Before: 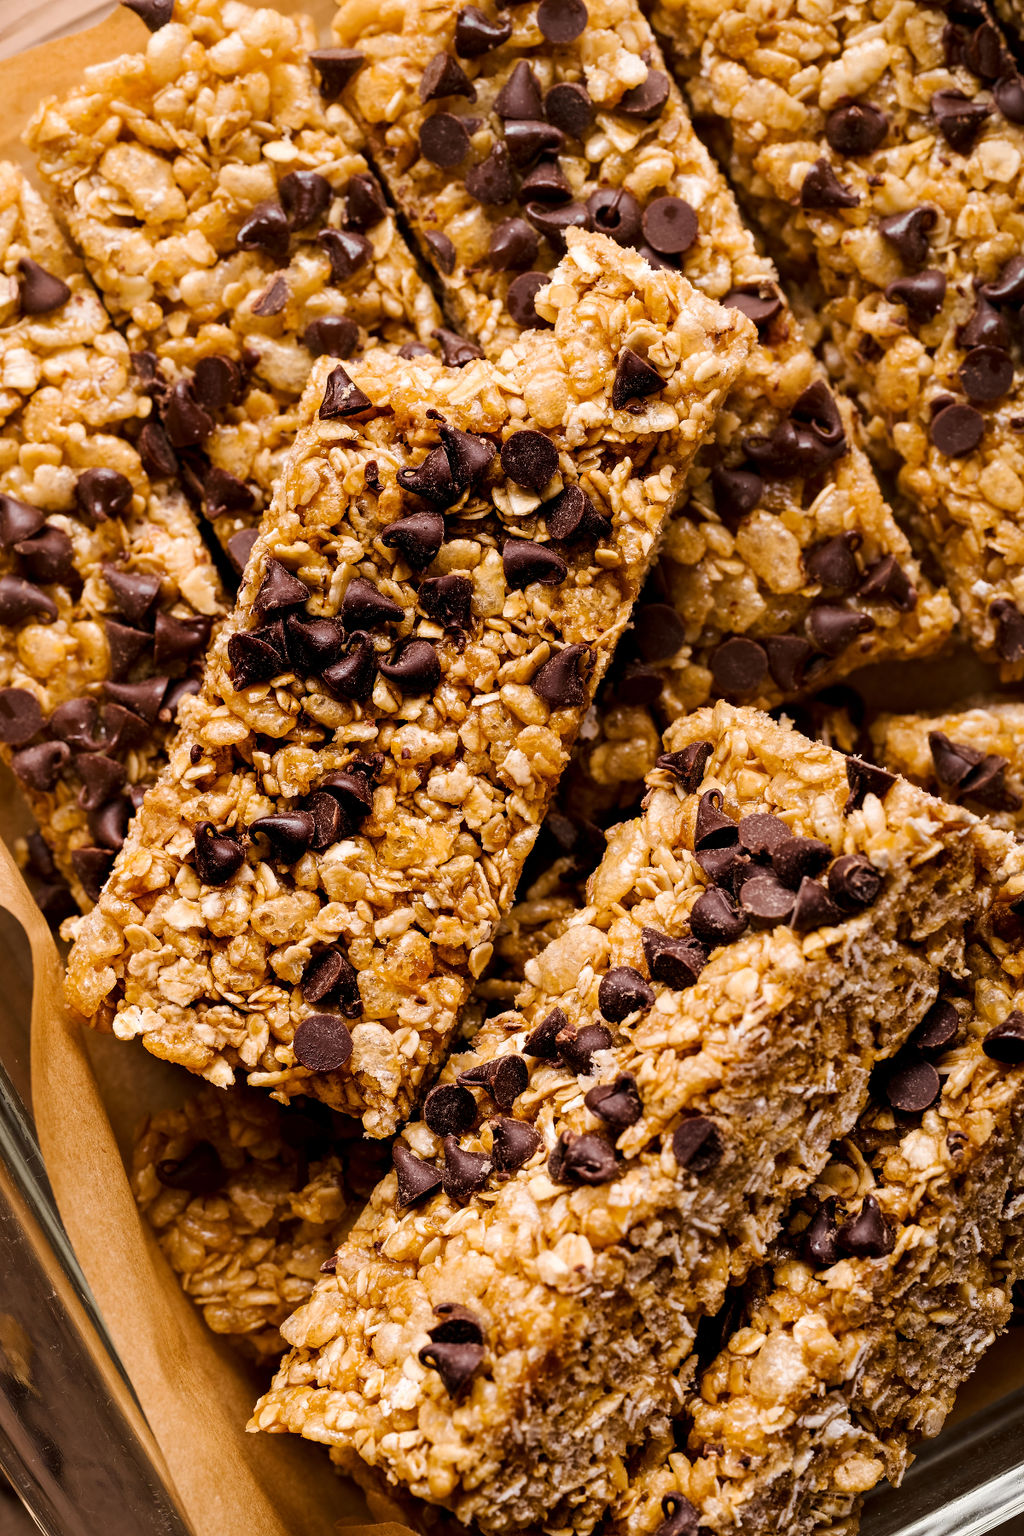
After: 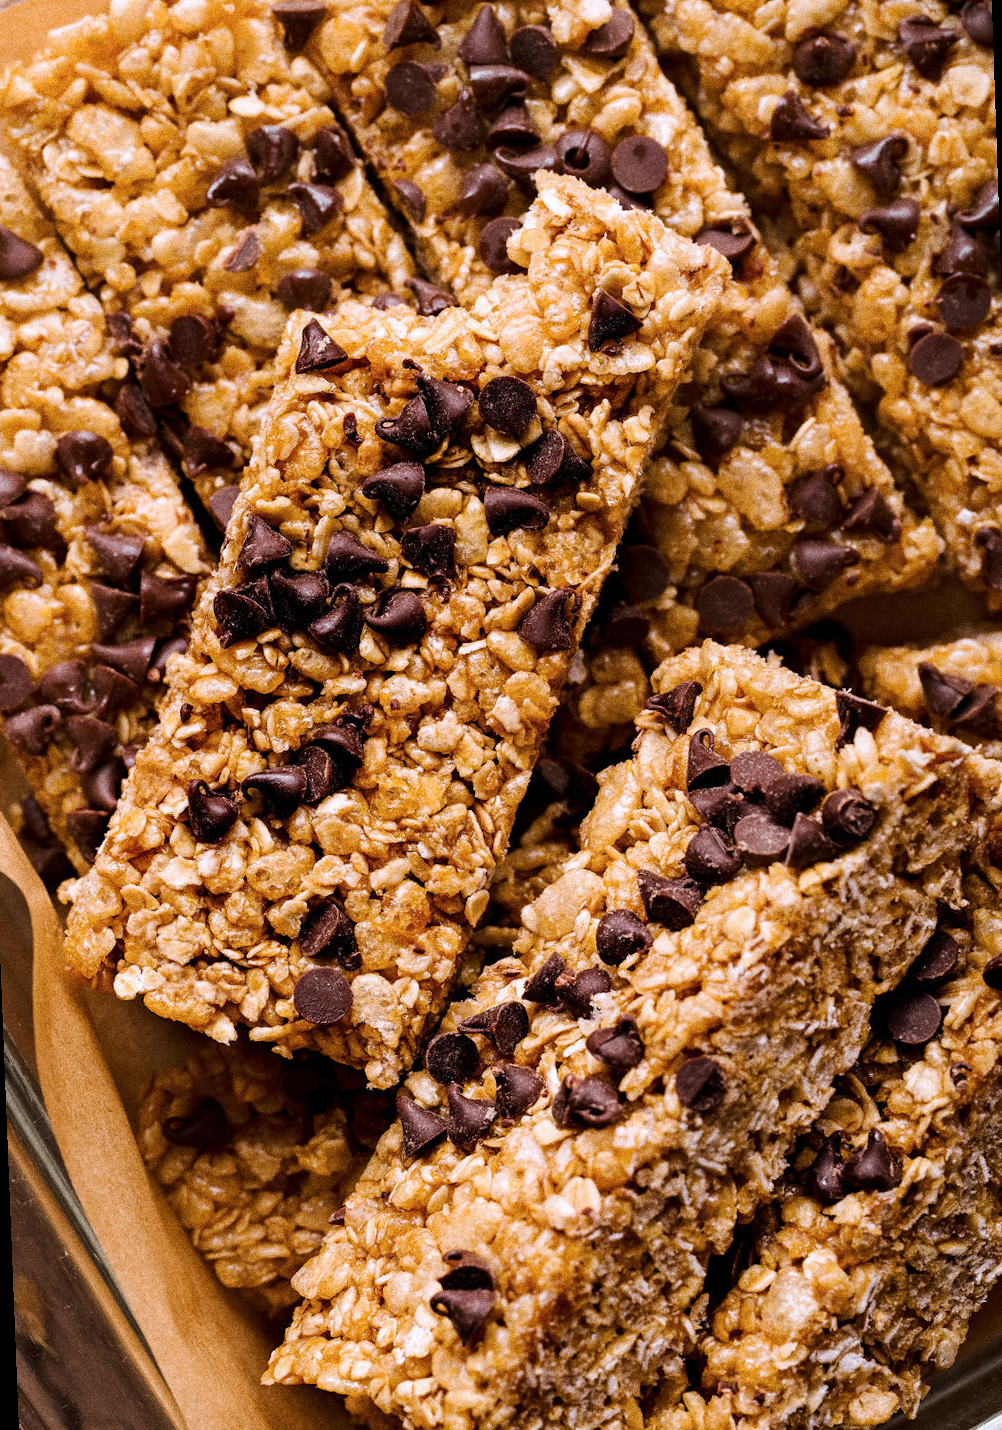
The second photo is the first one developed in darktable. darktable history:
rotate and perspective: rotation -2.12°, lens shift (vertical) 0.009, lens shift (horizontal) -0.008, automatic cropping original format, crop left 0.036, crop right 0.964, crop top 0.05, crop bottom 0.959
grain: coarseness 0.09 ISO, strength 40%
color calibration: illuminant as shot in camera, x 0.358, y 0.373, temperature 4628.91 K
